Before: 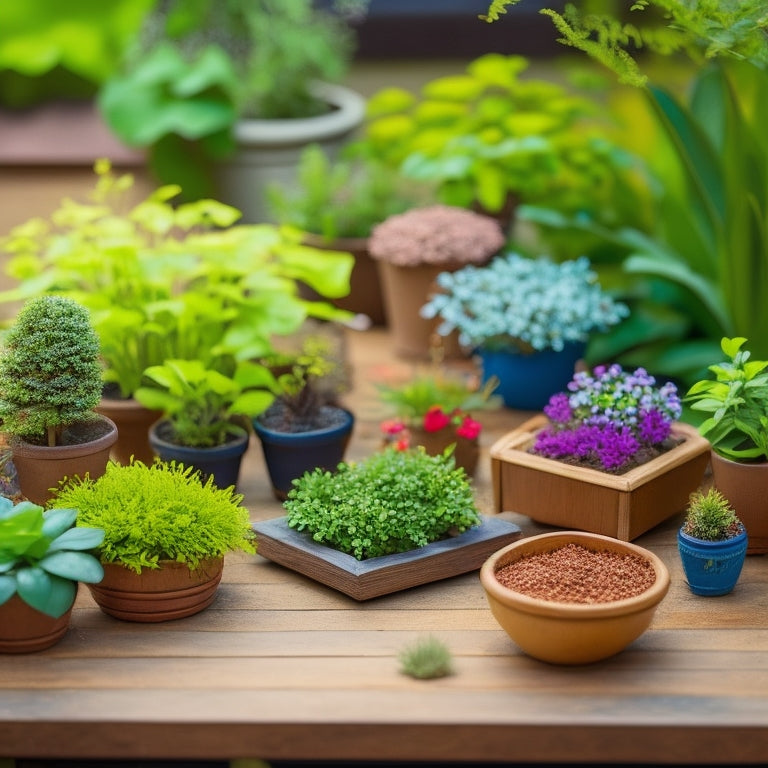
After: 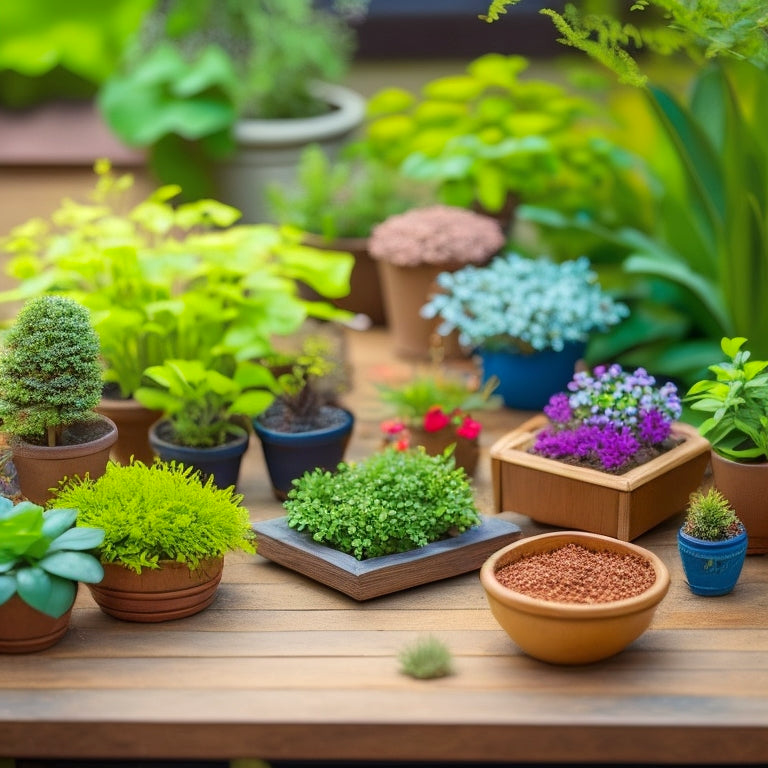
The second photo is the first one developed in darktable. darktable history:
exposure: exposure 0.29 EV, compensate highlight preservation false
shadows and highlights: shadows -20, white point adjustment -2, highlights -35
